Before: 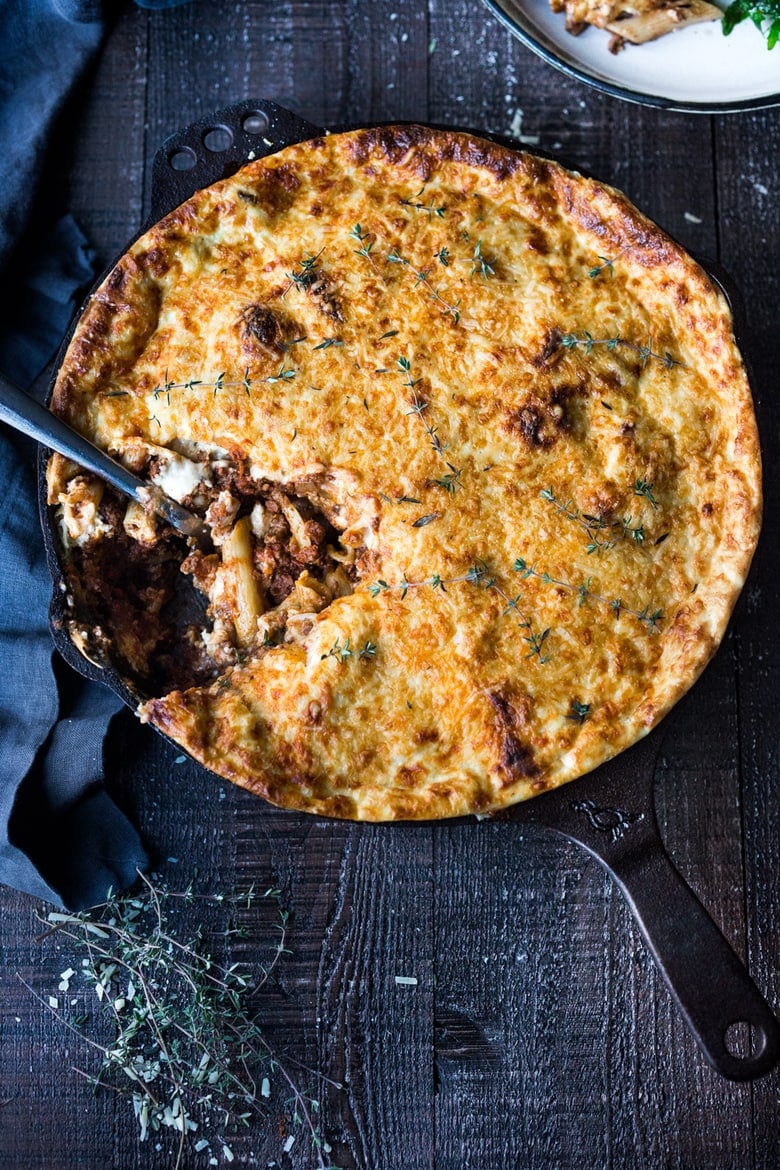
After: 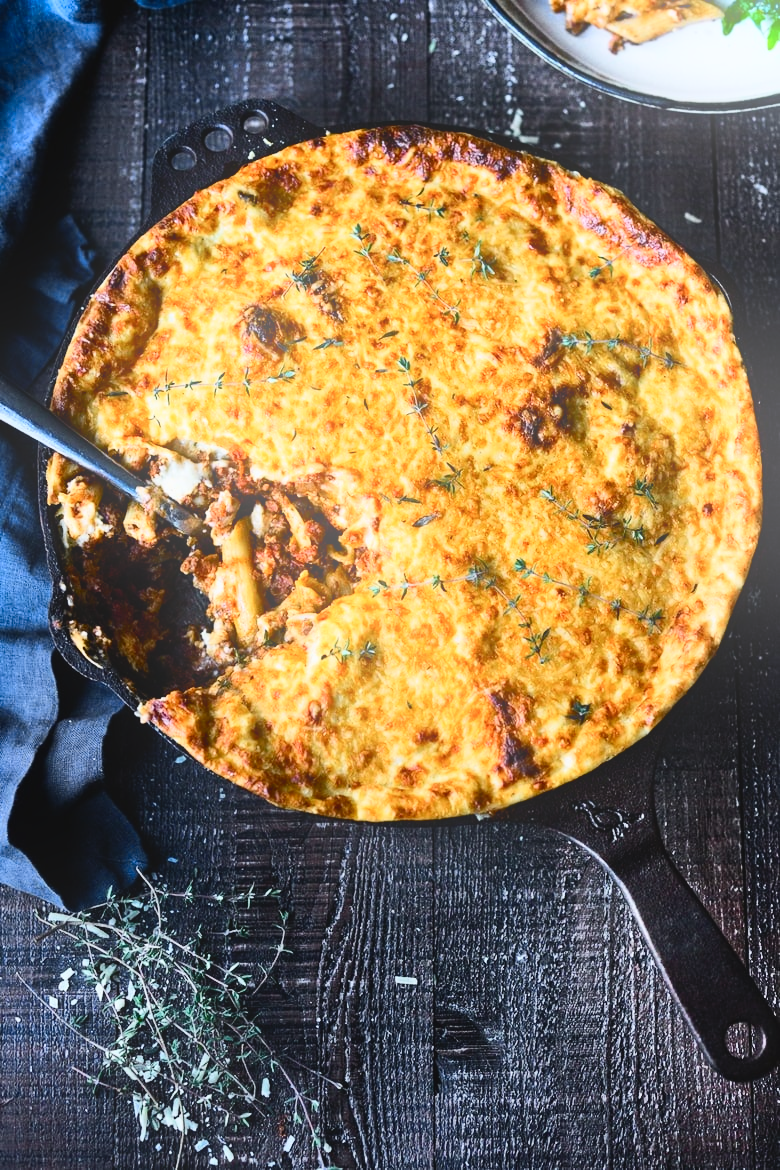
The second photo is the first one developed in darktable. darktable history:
bloom: size 16%, threshold 98%, strength 20%
tone curve: curves: ch0 [(0, 0.028) (0.037, 0.05) (0.123, 0.114) (0.19, 0.176) (0.269, 0.27) (0.48, 0.57) (0.595, 0.695) (0.718, 0.823) (0.855, 0.913) (1, 0.982)]; ch1 [(0, 0) (0.243, 0.245) (0.422, 0.415) (0.493, 0.495) (0.508, 0.506) (0.536, 0.538) (0.569, 0.58) (0.611, 0.644) (0.769, 0.807) (1, 1)]; ch2 [(0, 0) (0.249, 0.216) (0.349, 0.321) (0.424, 0.442) (0.476, 0.483) (0.498, 0.499) (0.517, 0.519) (0.532, 0.547) (0.569, 0.608) (0.614, 0.661) (0.706, 0.75) (0.808, 0.809) (0.991, 0.968)], color space Lab, independent channels, preserve colors none
shadows and highlights: low approximation 0.01, soften with gaussian
contrast brightness saturation: contrast 0.08, saturation 0.02
